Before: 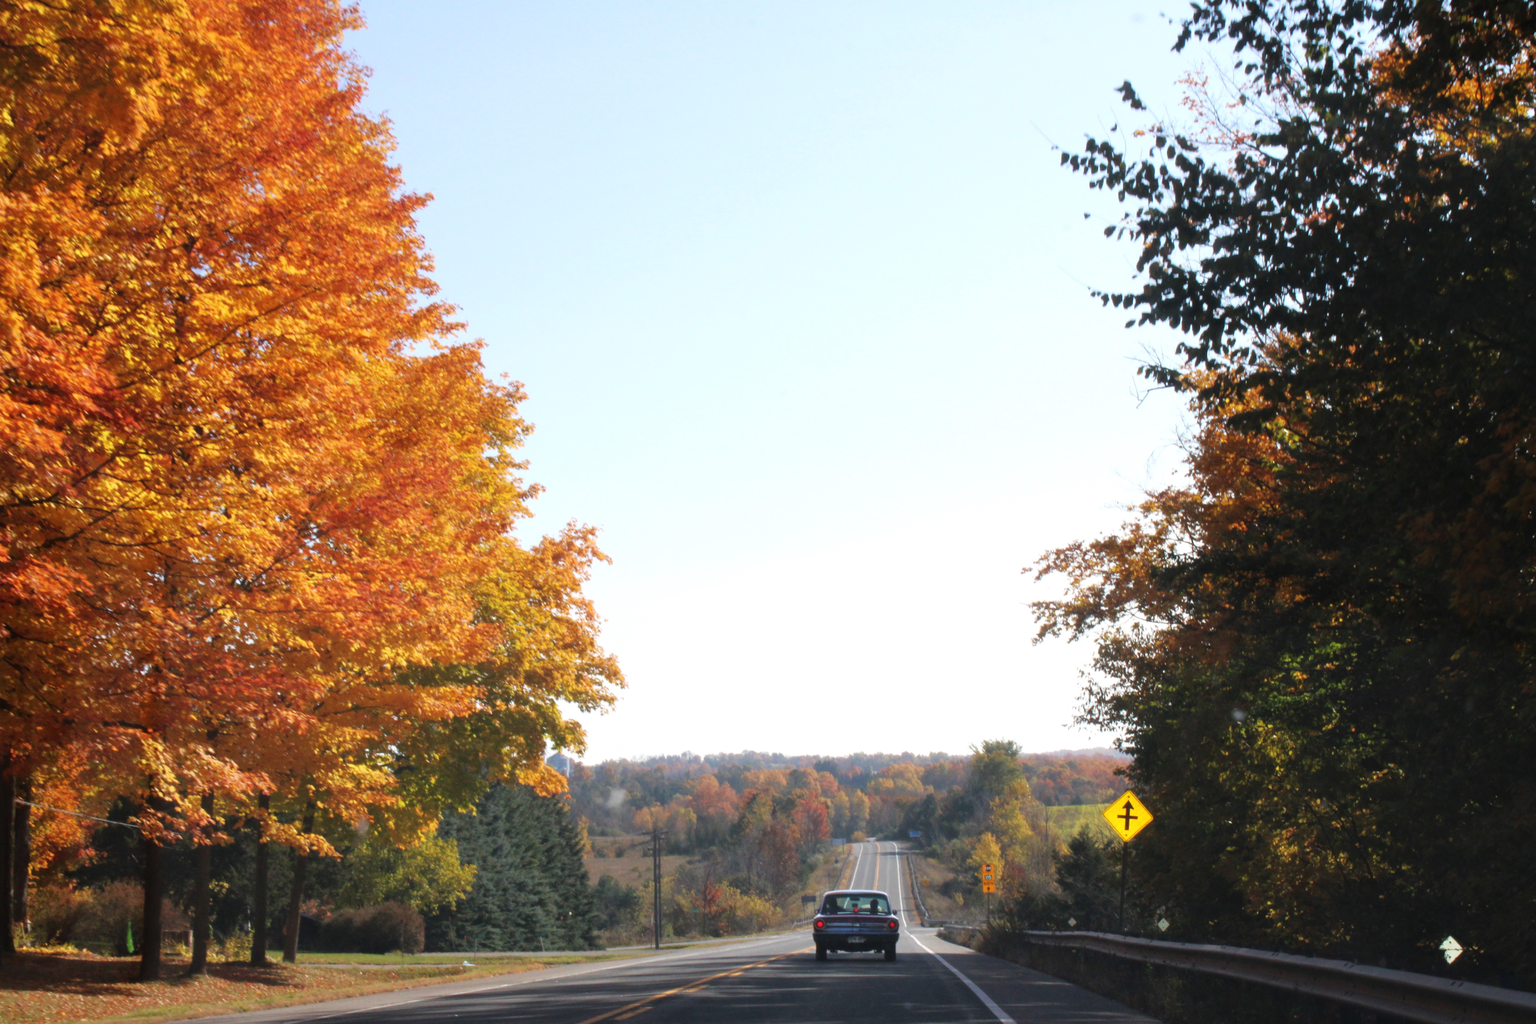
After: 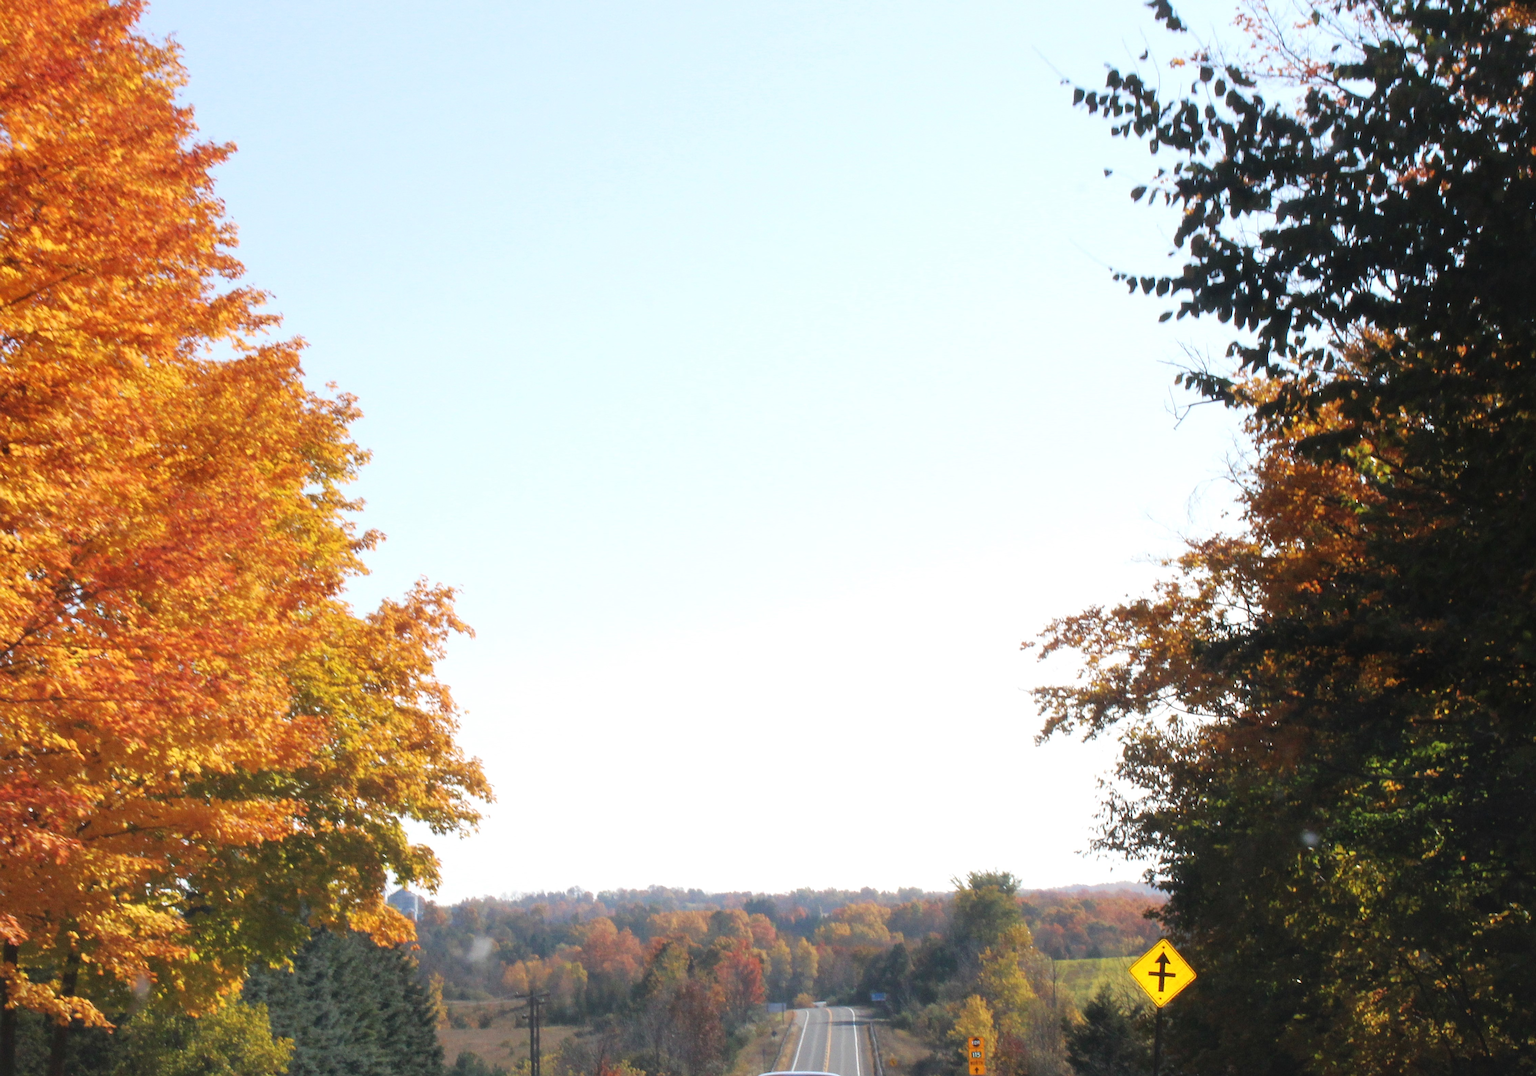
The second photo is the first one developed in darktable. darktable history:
crop: left 16.697%, top 8.454%, right 8.286%, bottom 12.681%
sharpen: amount 0.748
